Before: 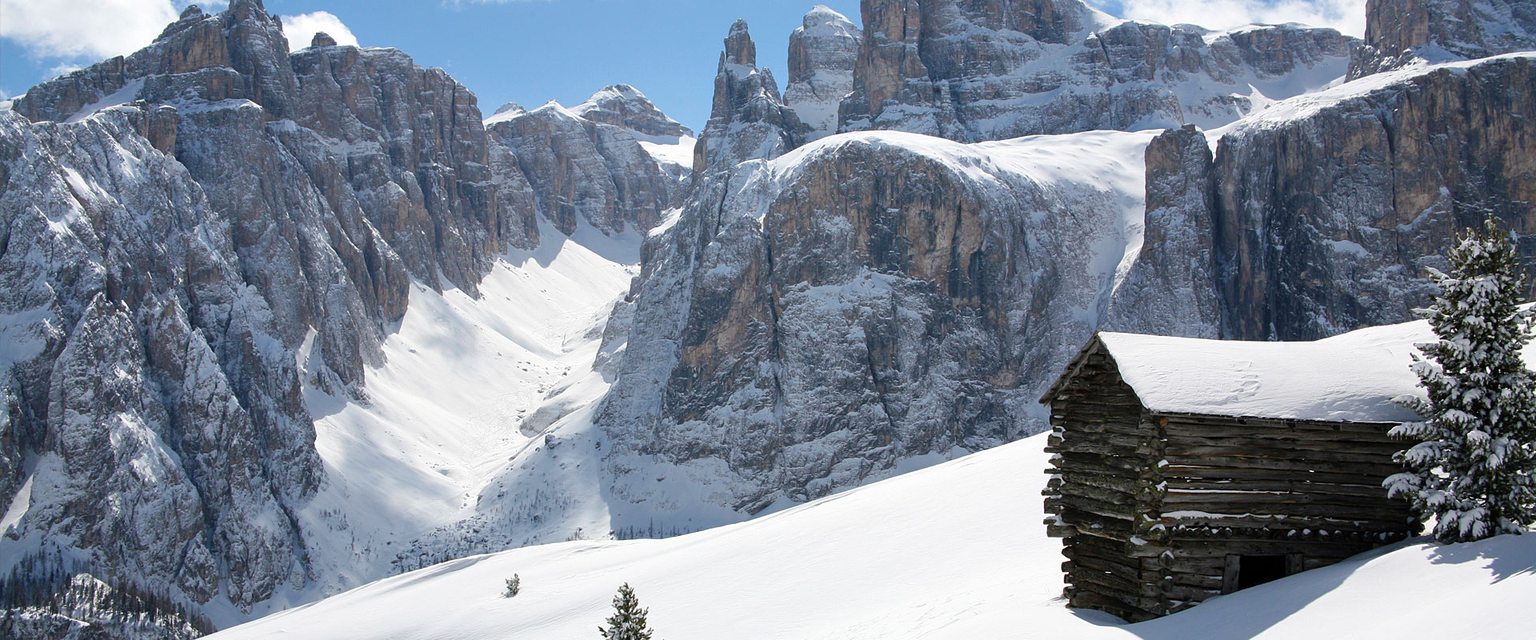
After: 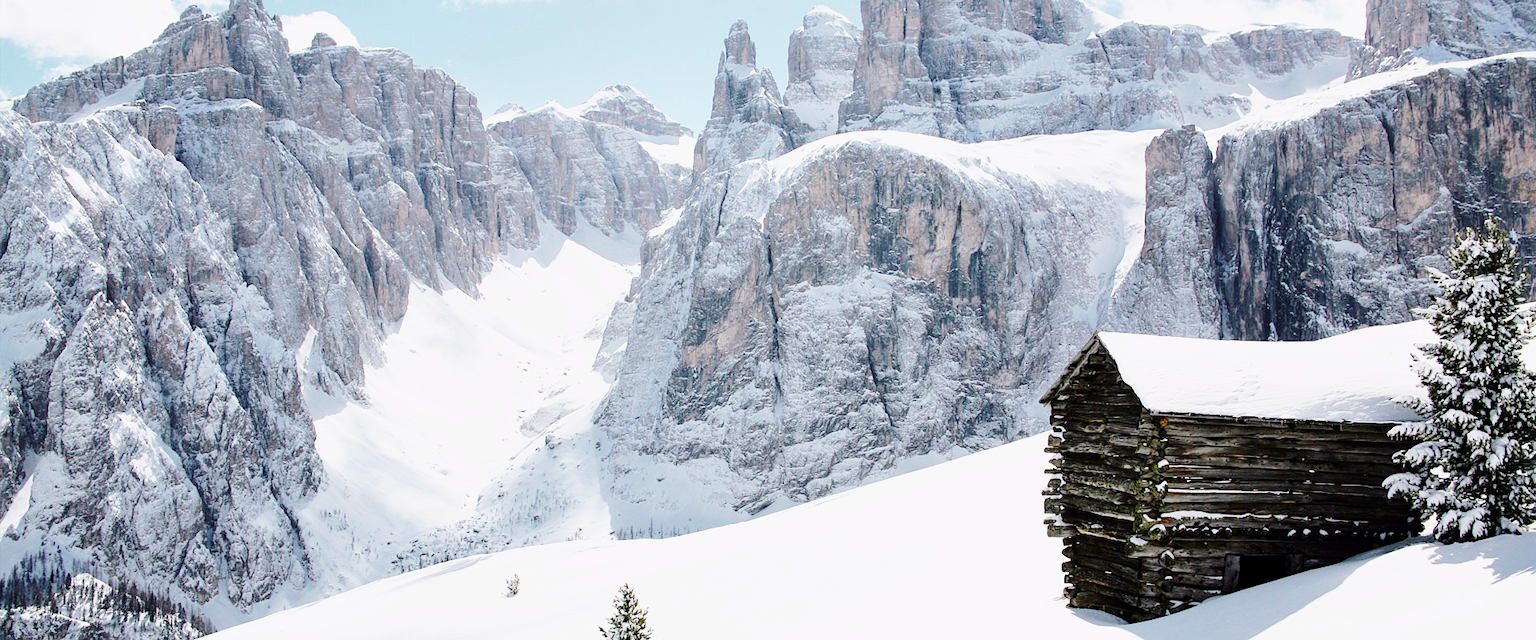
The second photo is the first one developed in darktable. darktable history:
base curve: curves: ch0 [(0, 0) (0.028, 0.03) (0.105, 0.232) (0.387, 0.748) (0.754, 0.968) (1, 1)], fusion 1, exposure shift 0.576, preserve colors none
tone curve: curves: ch0 [(0, 0) (0.052, 0.018) (0.236, 0.207) (0.41, 0.417) (0.485, 0.518) (0.54, 0.584) (0.625, 0.666) (0.845, 0.828) (0.994, 0.964)]; ch1 [(0, 0) (0.136, 0.146) (0.317, 0.34) (0.382, 0.408) (0.434, 0.441) (0.472, 0.479) (0.498, 0.501) (0.557, 0.558) (0.616, 0.59) (0.739, 0.7) (1, 1)]; ch2 [(0, 0) (0.352, 0.403) (0.447, 0.466) (0.482, 0.482) (0.528, 0.526) (0.586, 0.577) (0.618, 0.621) (0.785, 0.747) (1, 1)], color space Lab, independent channels, preserve colors none
